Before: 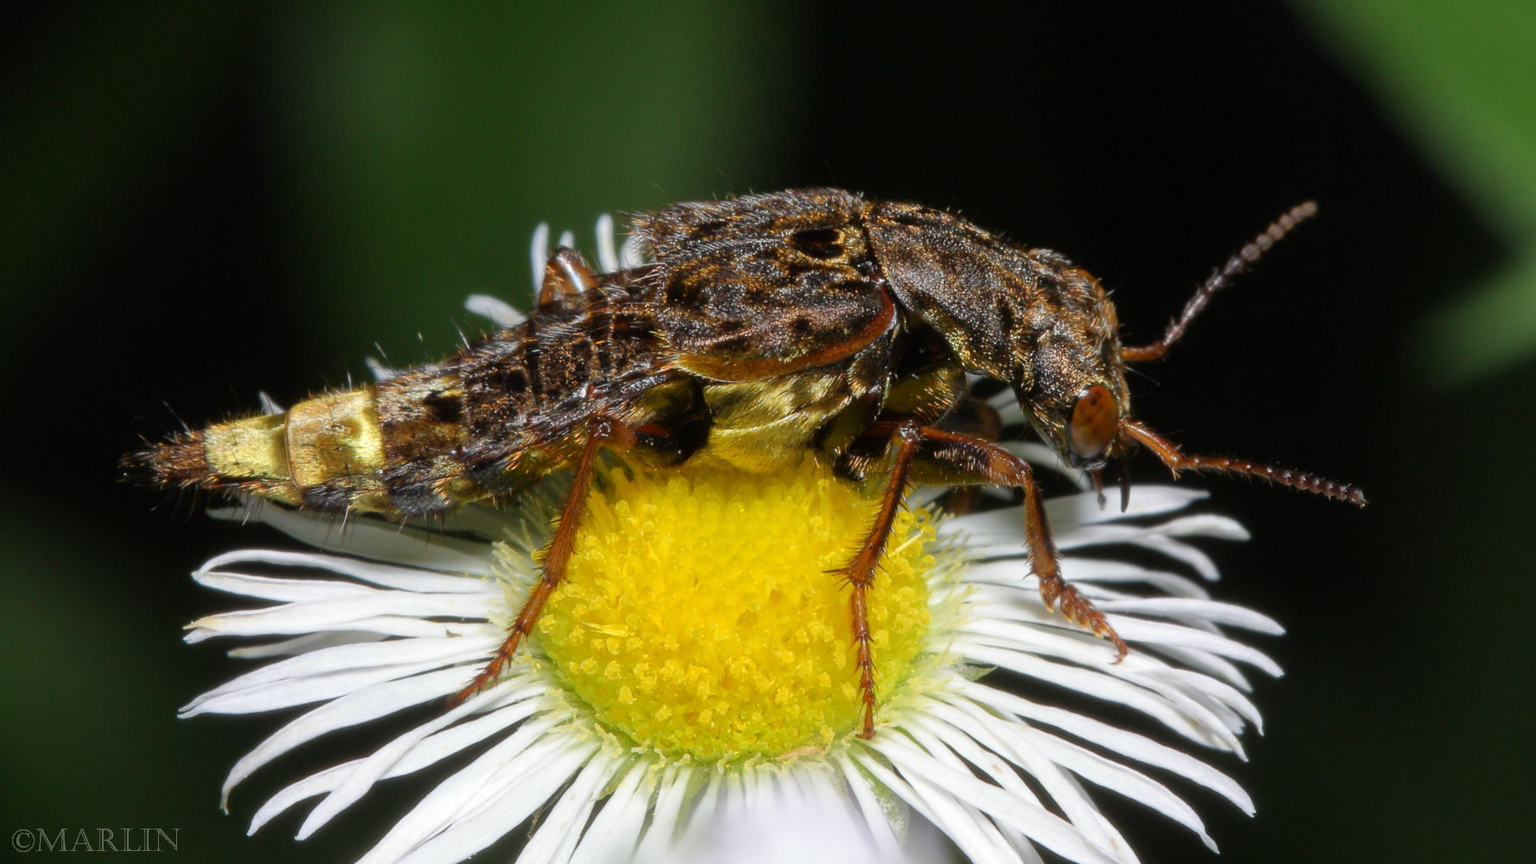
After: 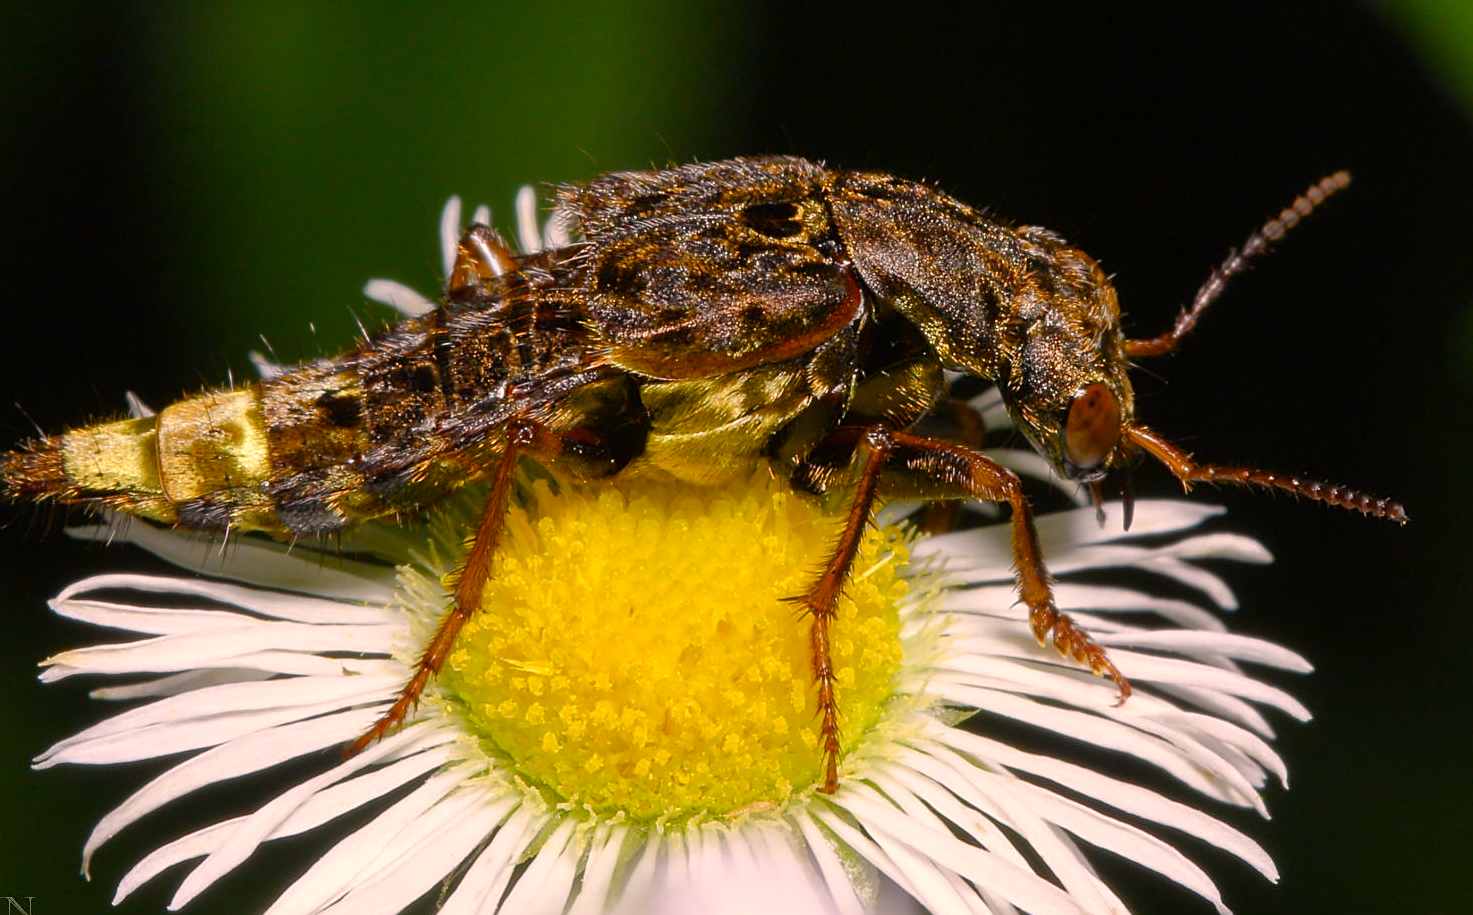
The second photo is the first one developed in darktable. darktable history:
crop: left 9.807%, top 6.259%, right 7.334%, bottom 2.177%
color balance rgb: perceptual saturation grading › global saturation 20%, perceptual saturation grading › highlights -25%, perceptual saturation grading › shadows 50%
color correction: highlights a* 11.96, highlights b* 11.58
sharpen: amount 0.478
